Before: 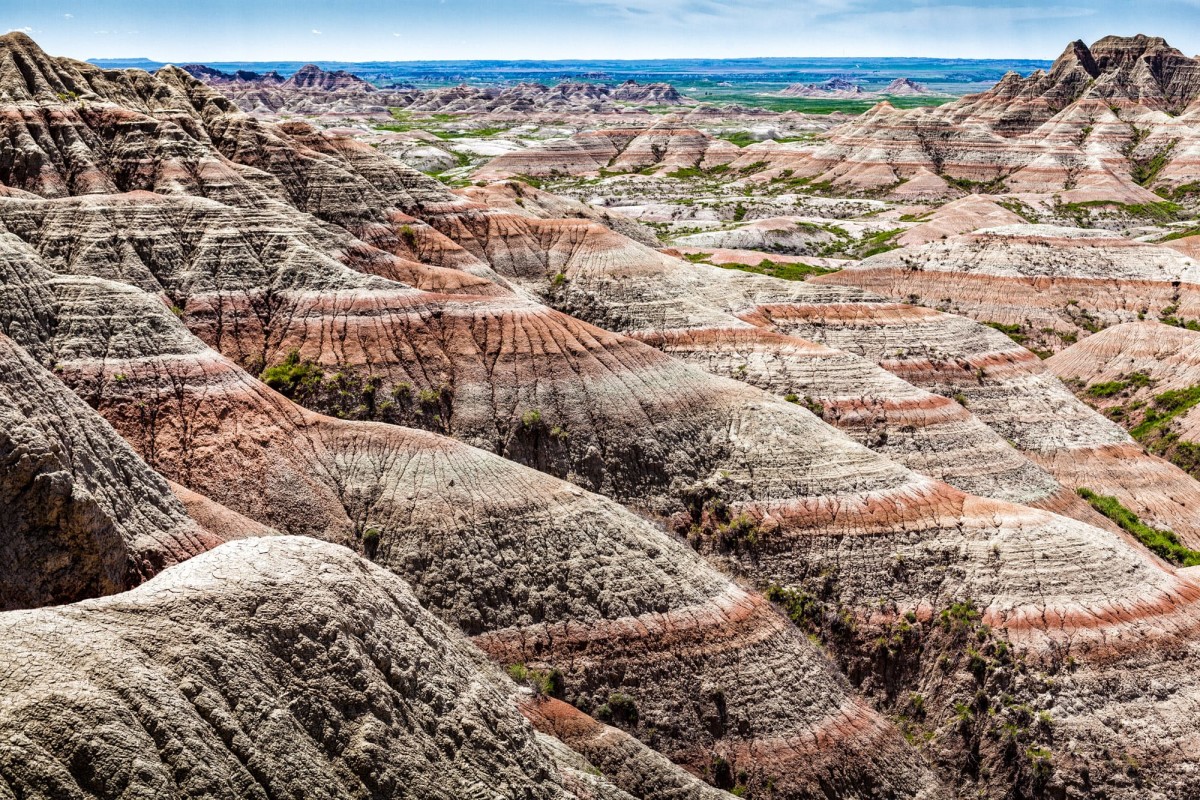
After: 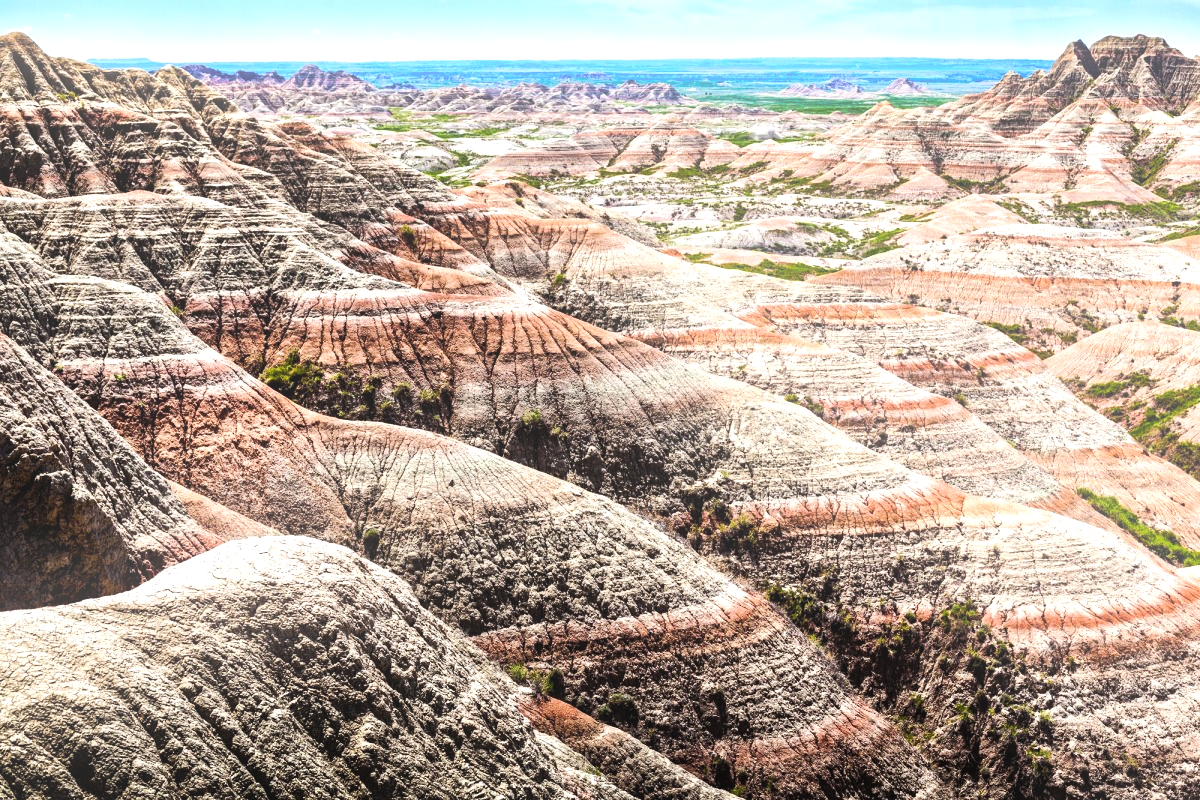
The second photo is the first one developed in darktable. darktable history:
tone equalizer: -8 EV -0.75 EV, -7 EV -0.7 EV, -6 EV -0.6 EV, -5 EV -0.4 EV, -3 EV 0.4 EV, -2 EV 0.6 EV, -1 EV 0.7 EV, +0 EV 0.75 EV, edges refinement/feathering 500, mask exposure compensation -1.57 EV, preserve details no
bloom: size 15%, threshold 97%, strength 7%
tone curve: curves: ch0 [(0, 0) (0.003, 0.003) (0.011, 0.011) (0.025, 0.024) (0.044, 0.043) (0.069, 0.068) (0.1, 0.098) (0.136, 0.133) (0.177, 0.173) (0.224, 0.22) (0.277, 0.271) (0.335, 0.328) (0.399, 0.39) (0.468, 0.458) (0.543, 0.563) (0.623, 0.64) (0.709, 0.722) (0.801, 0.809) (0.898, 0.902) (1, 1)], preserve colors none
